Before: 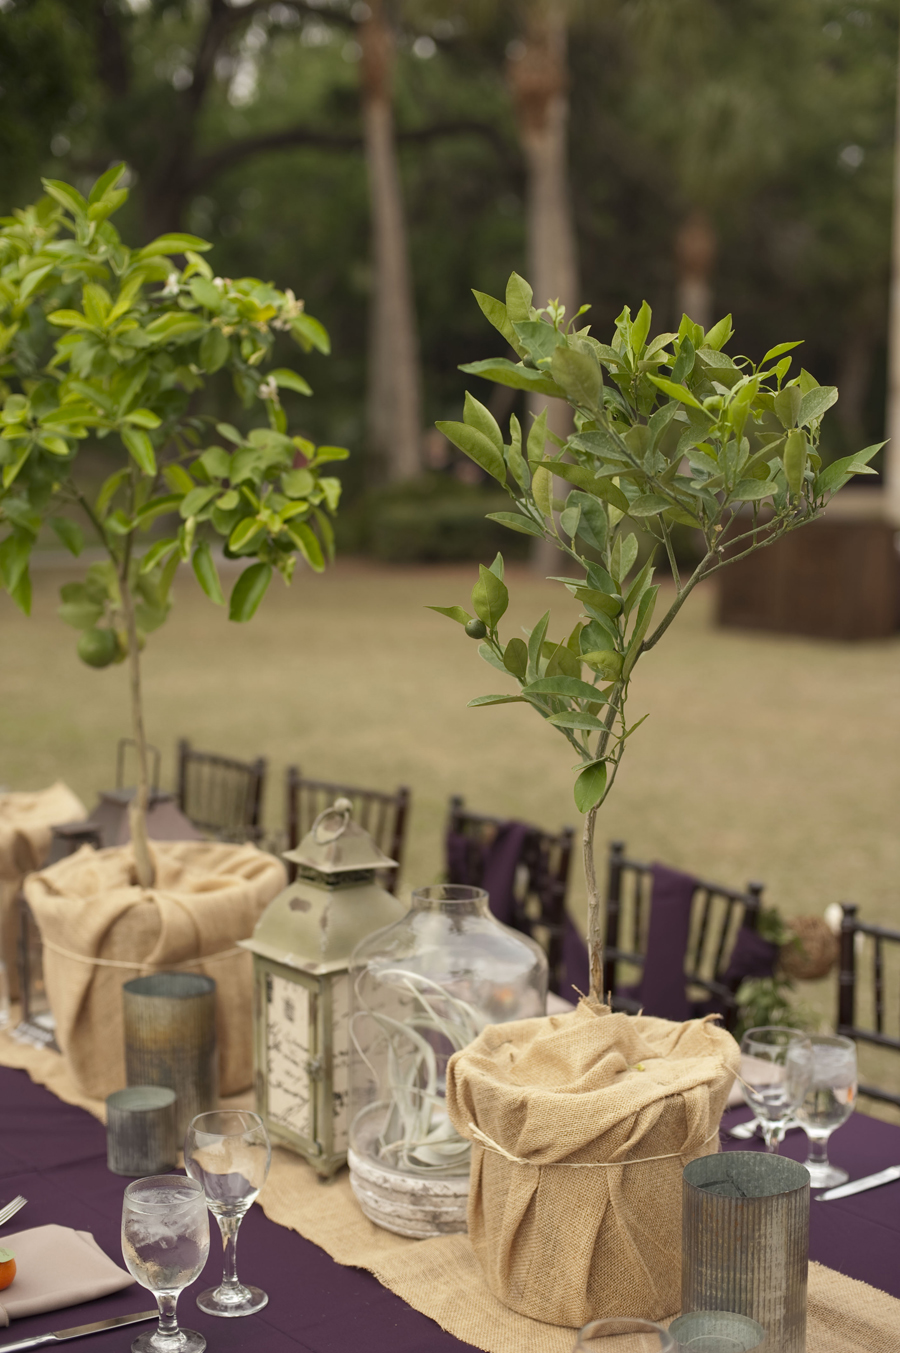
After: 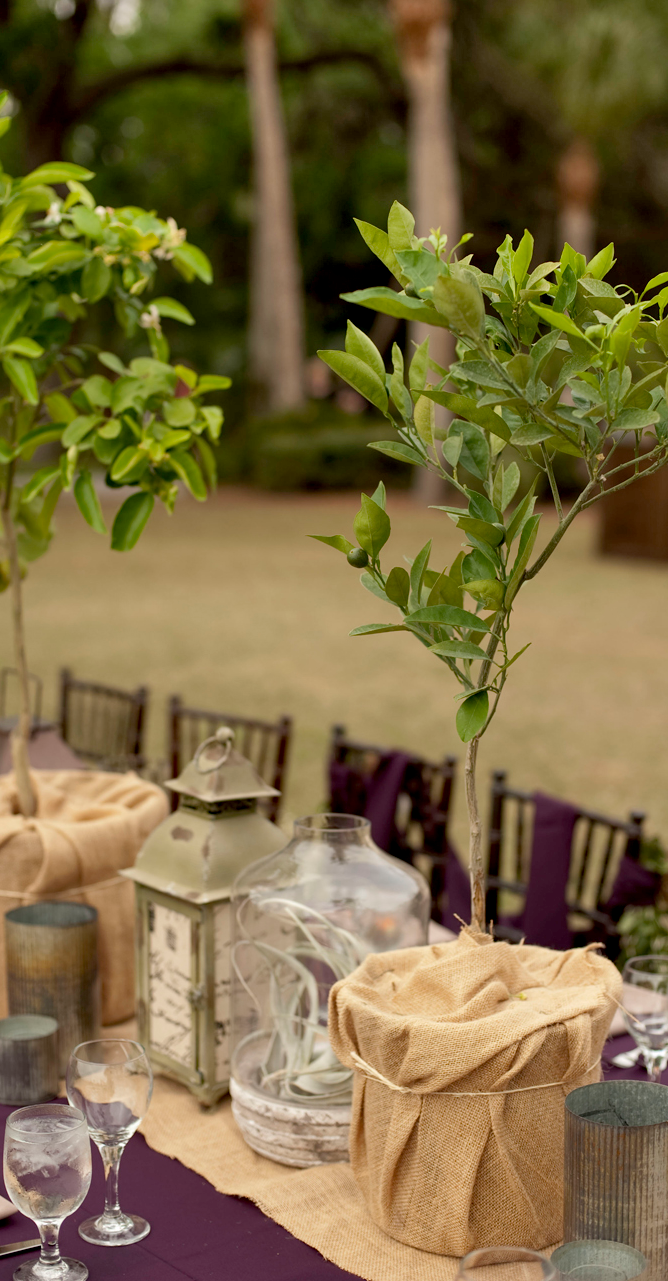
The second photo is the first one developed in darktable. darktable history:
crop and rotate: left 13.15%, top 5.251%, right 12.609%
shadows and highlights: soften with gaussian
exposure: black level correction 0.012, compensate highlight preservation false
